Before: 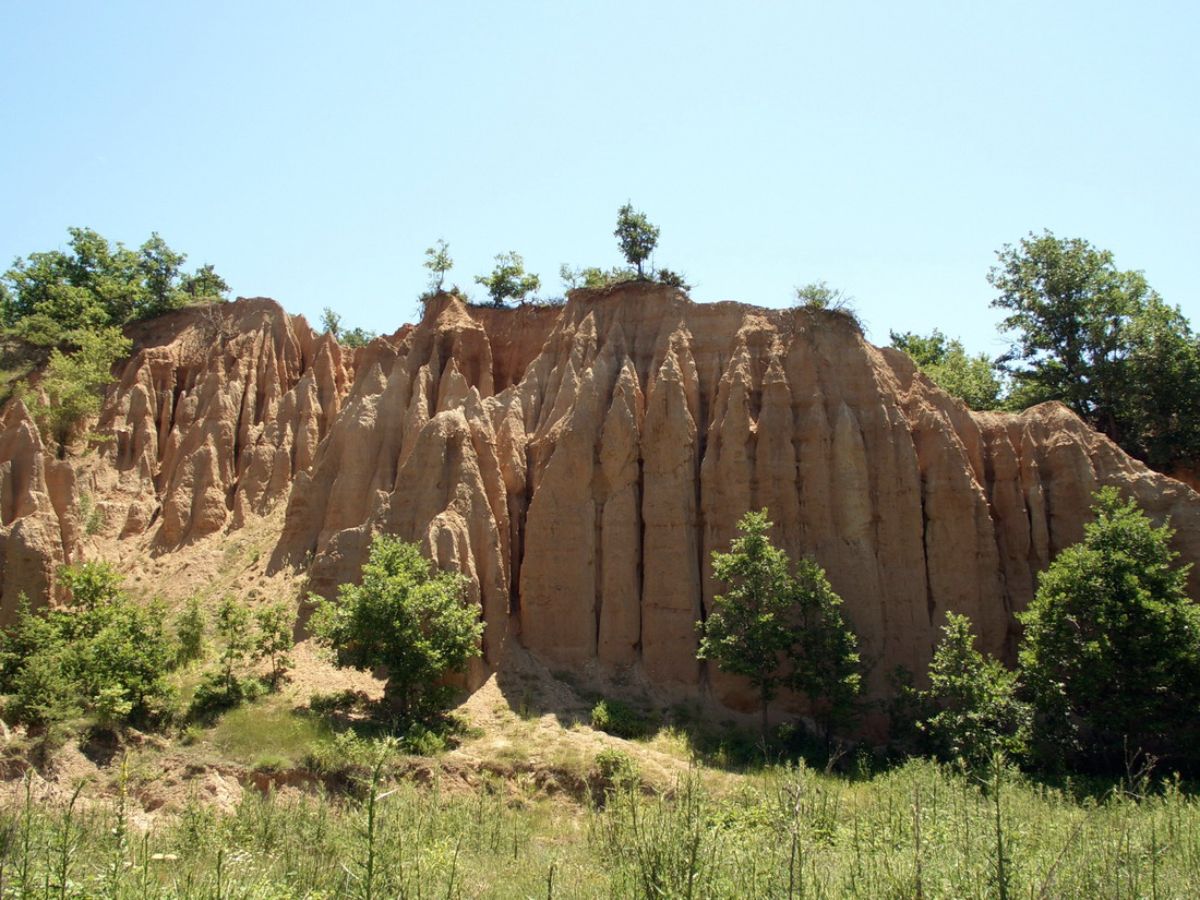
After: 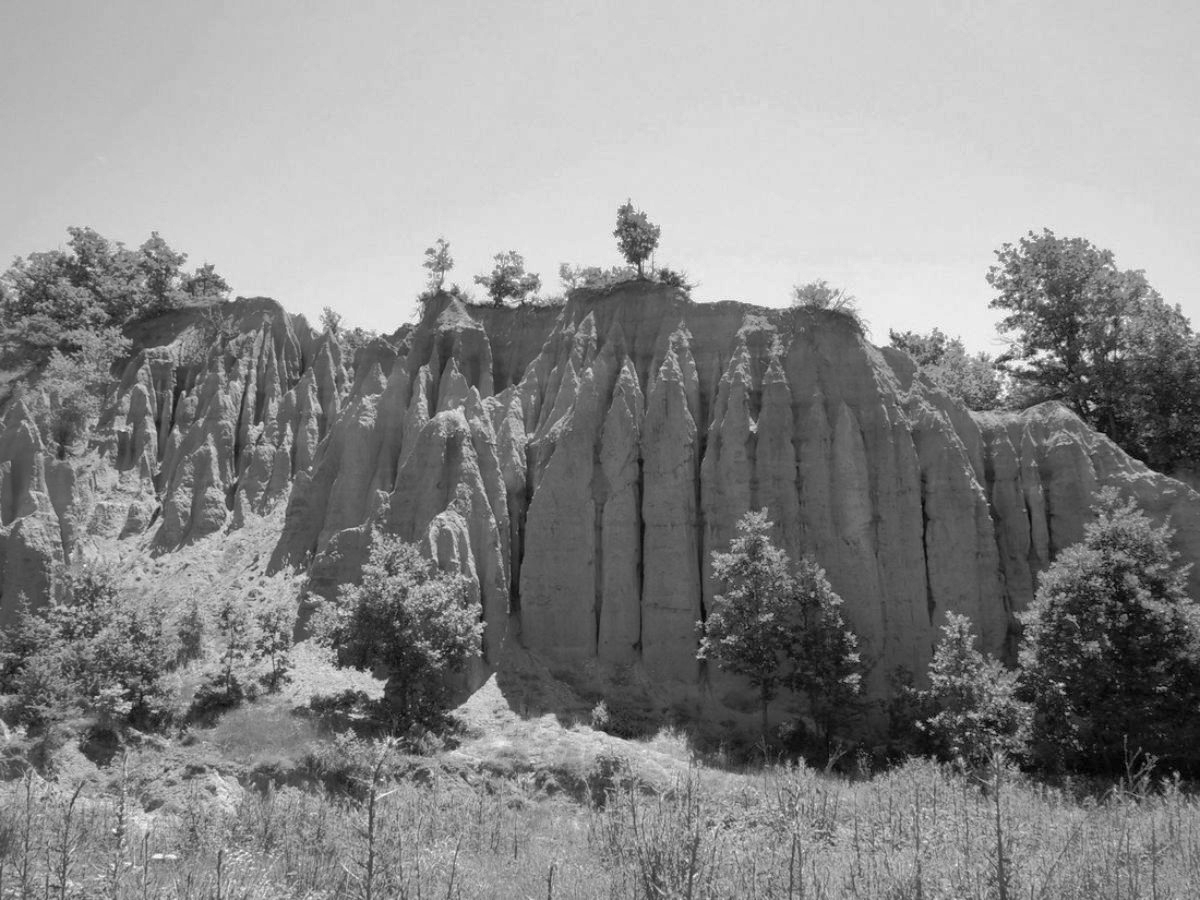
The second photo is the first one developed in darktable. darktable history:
rgb levels: preserve colors max RGB
velvia: on, module defaults
shadows and highlights: shadows 60, highlights -60
monochrome: on, module defaults
